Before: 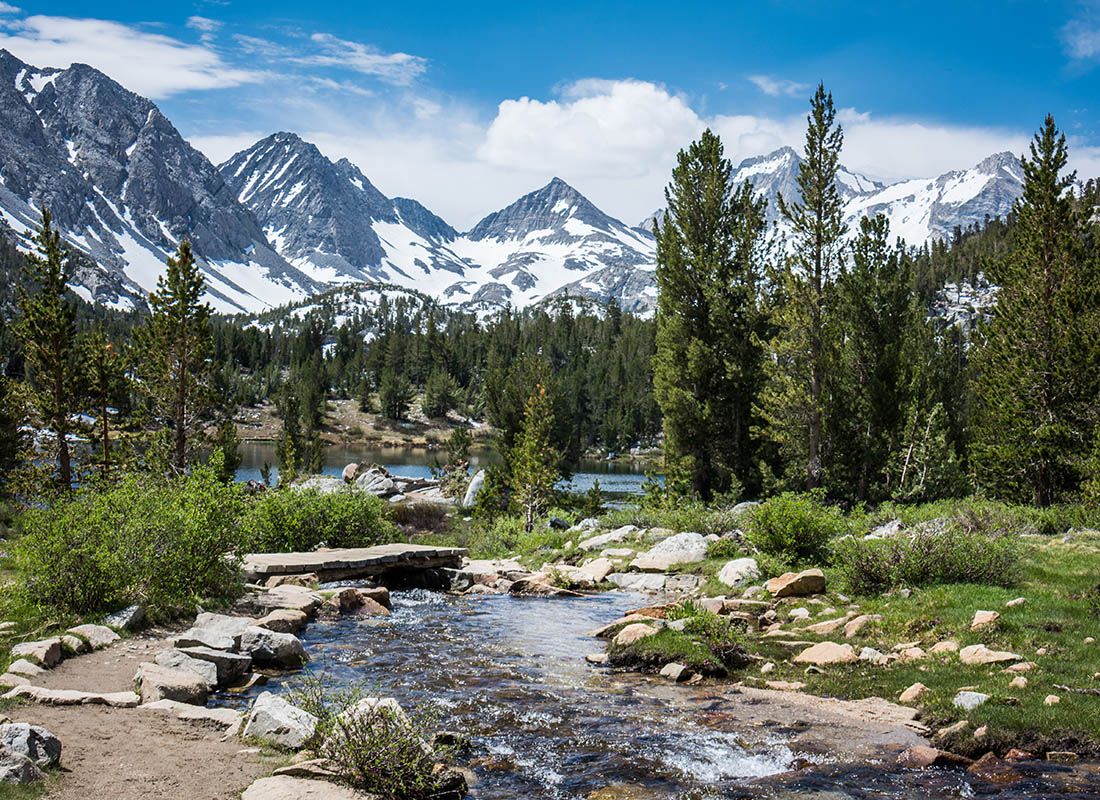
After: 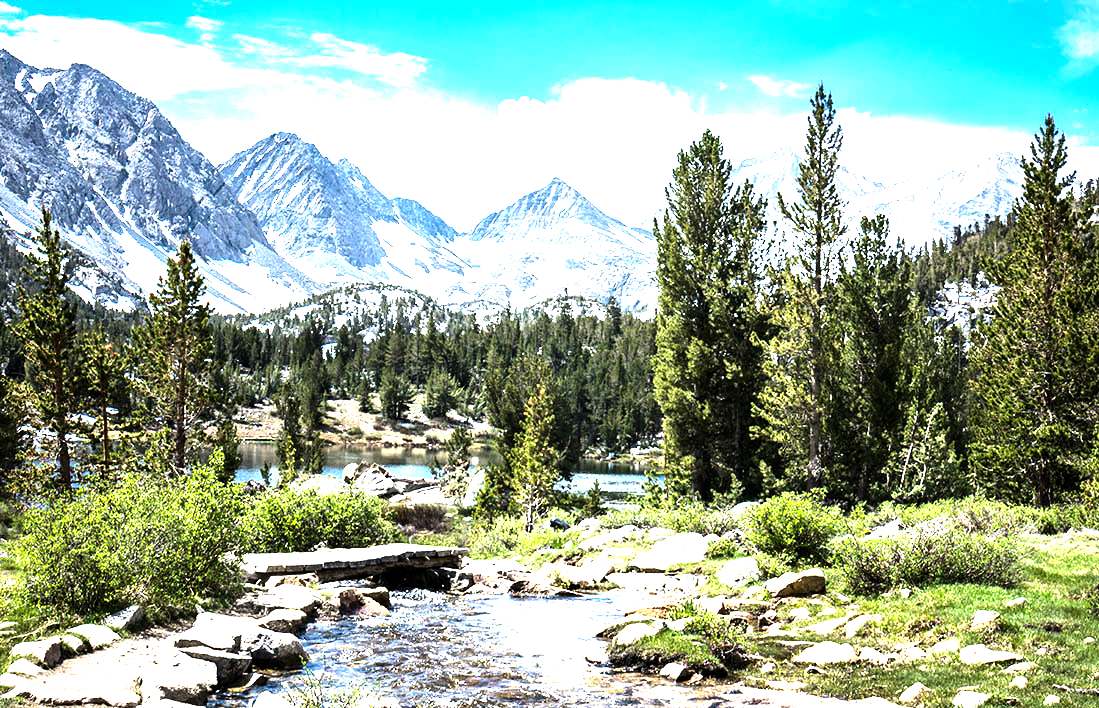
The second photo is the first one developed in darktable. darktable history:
crop and rotate: top 0%, bottom 11.49%
tone equalizer: -8 EV -1.08 EV, -7 EV -1.01 EV, -6 EV -0.867 EV, -5 EV -0.578 EV, -3 EV 0.578 EV, -2 EV 0.867 EV, -1 EV 1.01 EV, +0 EV 1.08 EV, edges refinement/feathering 500, mask exposure compensation -1.57 EV, preserve details no
exposure: black level correction 0.001, exposure 1.129 EV, compensate exposure bias true, compensate highlight preservation false
